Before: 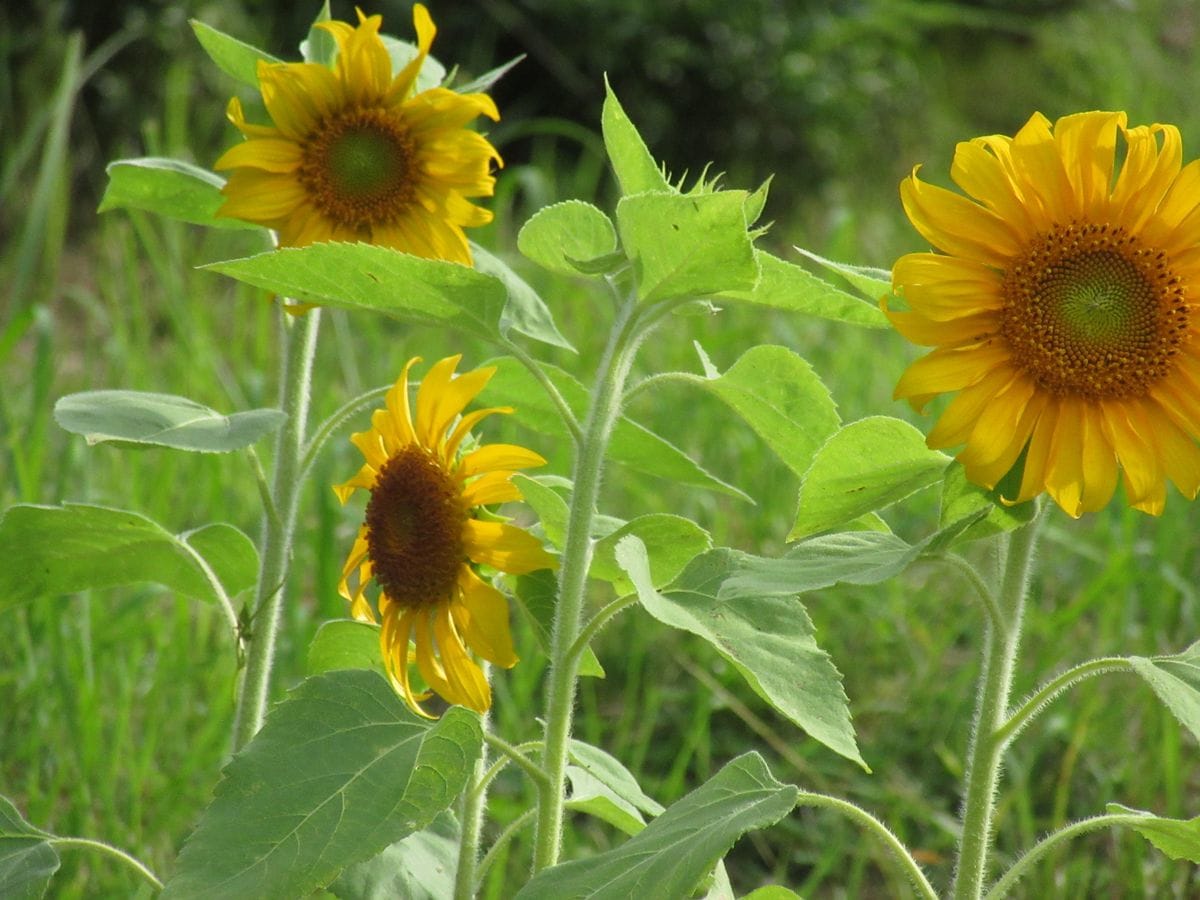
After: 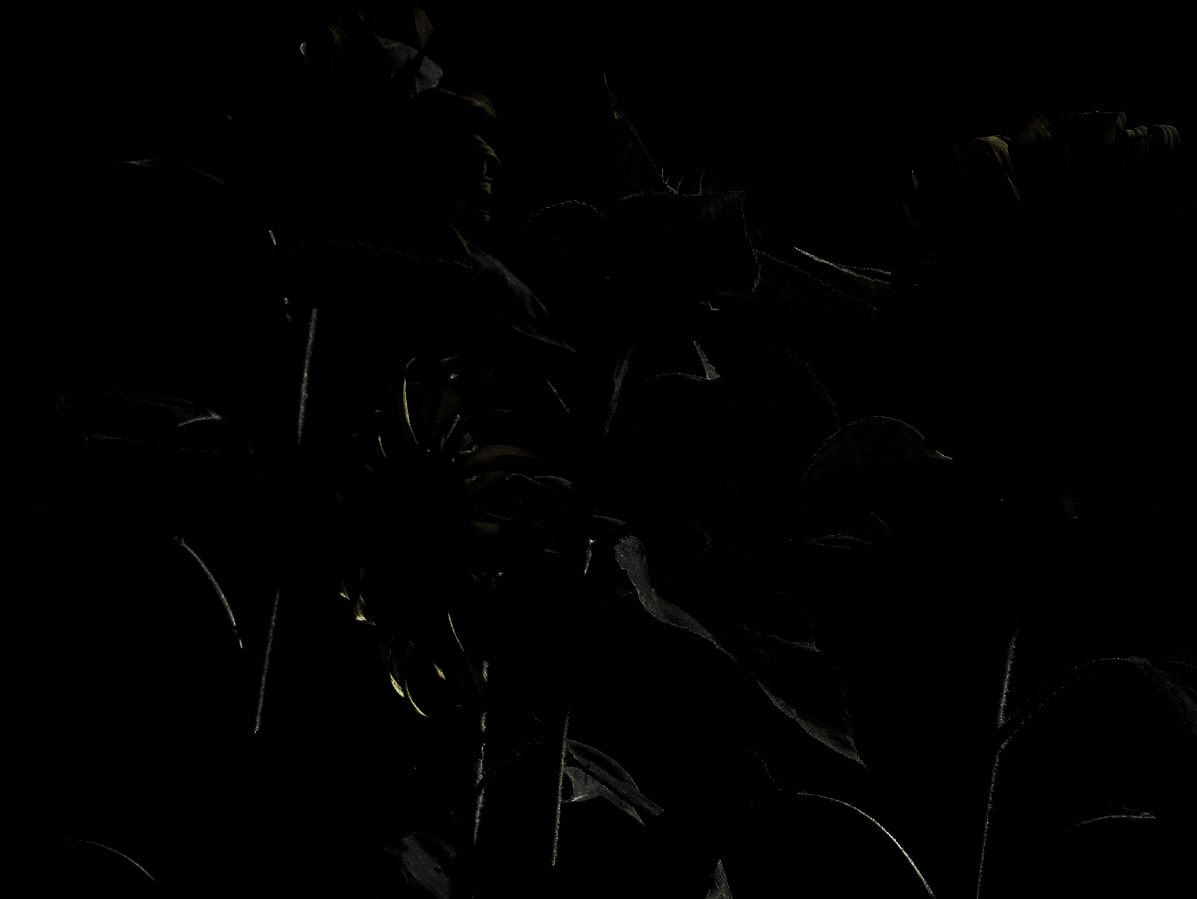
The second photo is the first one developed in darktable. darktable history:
contrast brightness saturation: contrast 0.06, brightness -0.008, saturation -0.244
crop: left 0.112%
levels: white 90.64%, levels [0.721, 0.937, 0.997]
